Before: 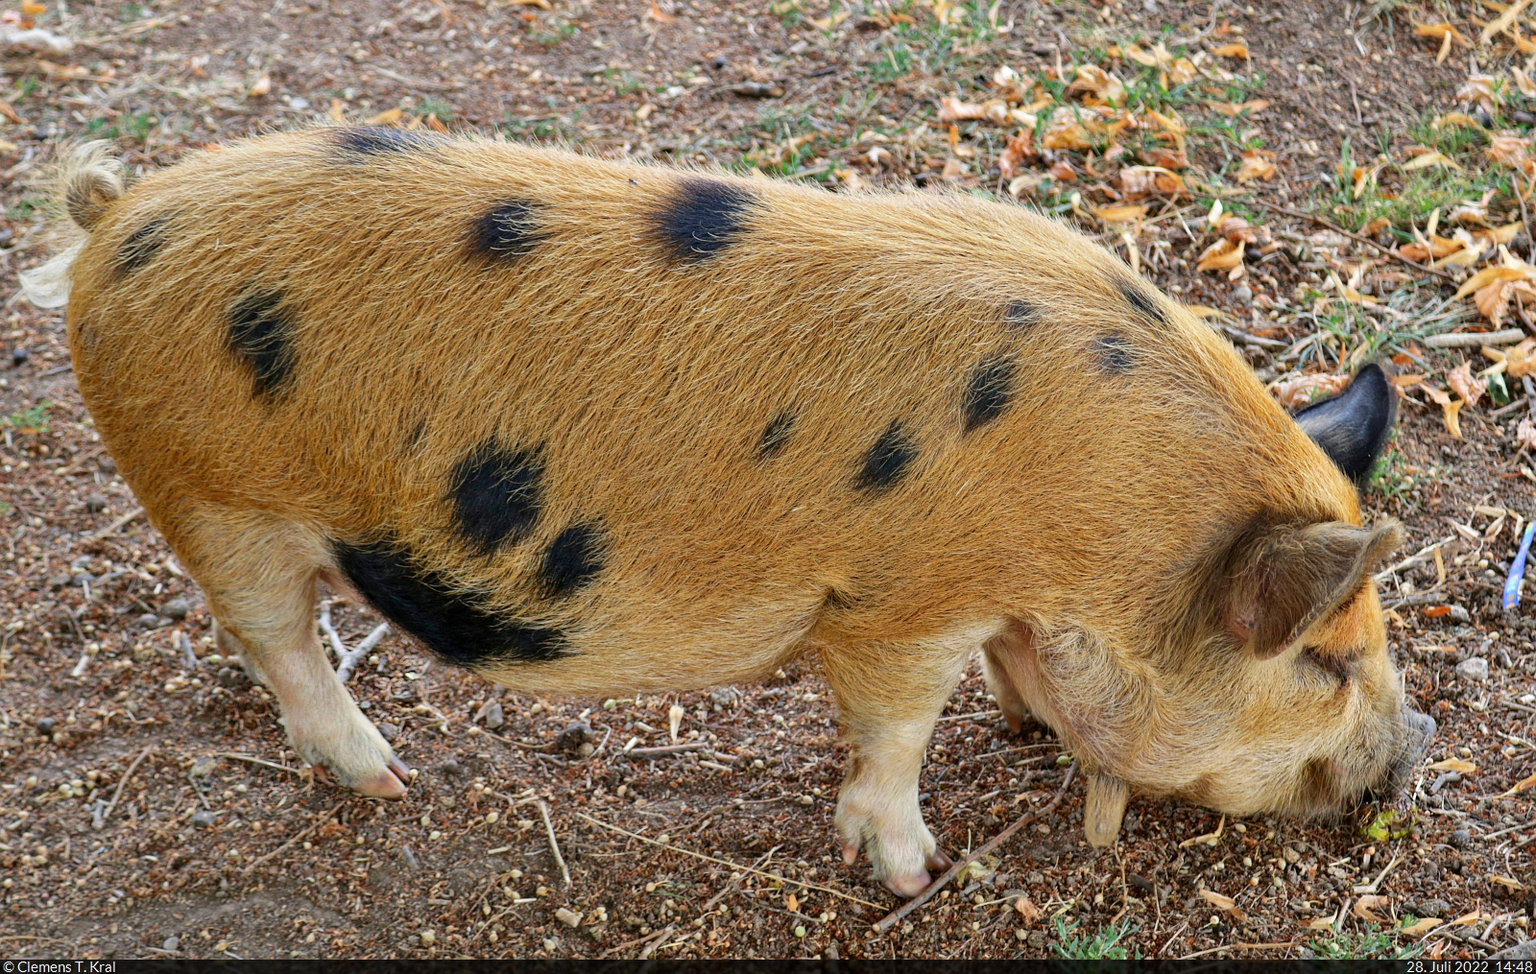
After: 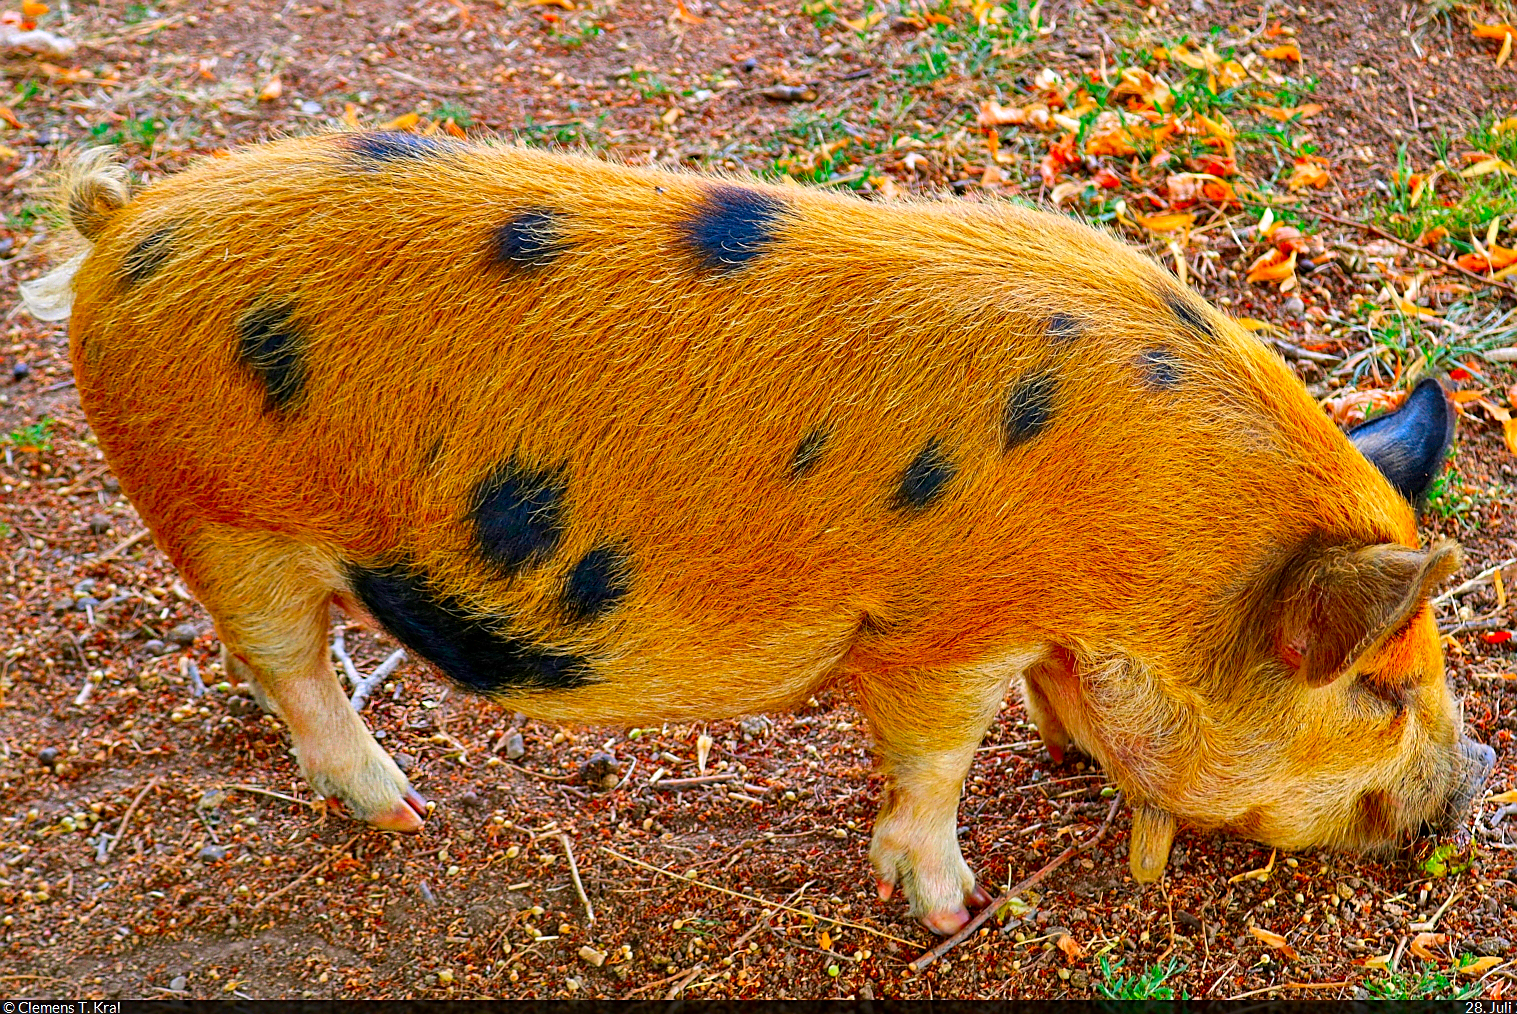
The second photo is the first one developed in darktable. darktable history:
color correction: highlights a* 1.54, highlights b* -1.77, saturation 2.53
sharpen: on, module defaults
local contrast: highlights 103%, shadows 97%, detail 120%, midtone range 0.2
crop and rotate: left 0%, right 5.176%
